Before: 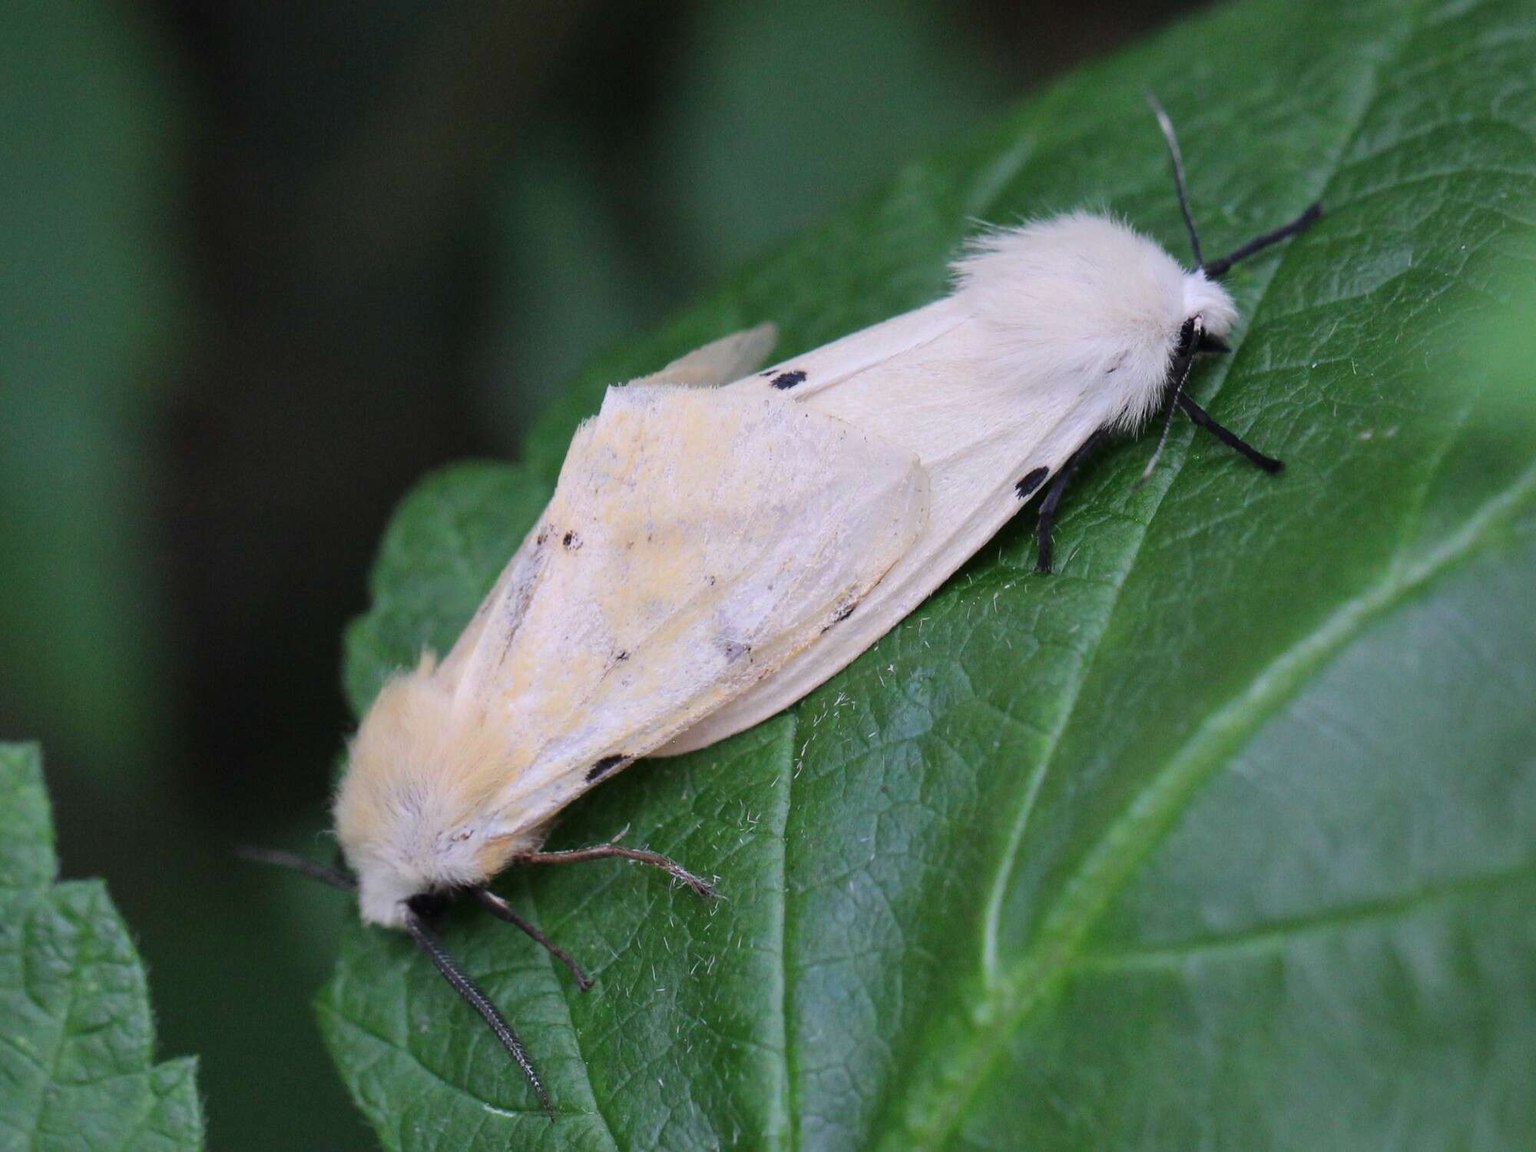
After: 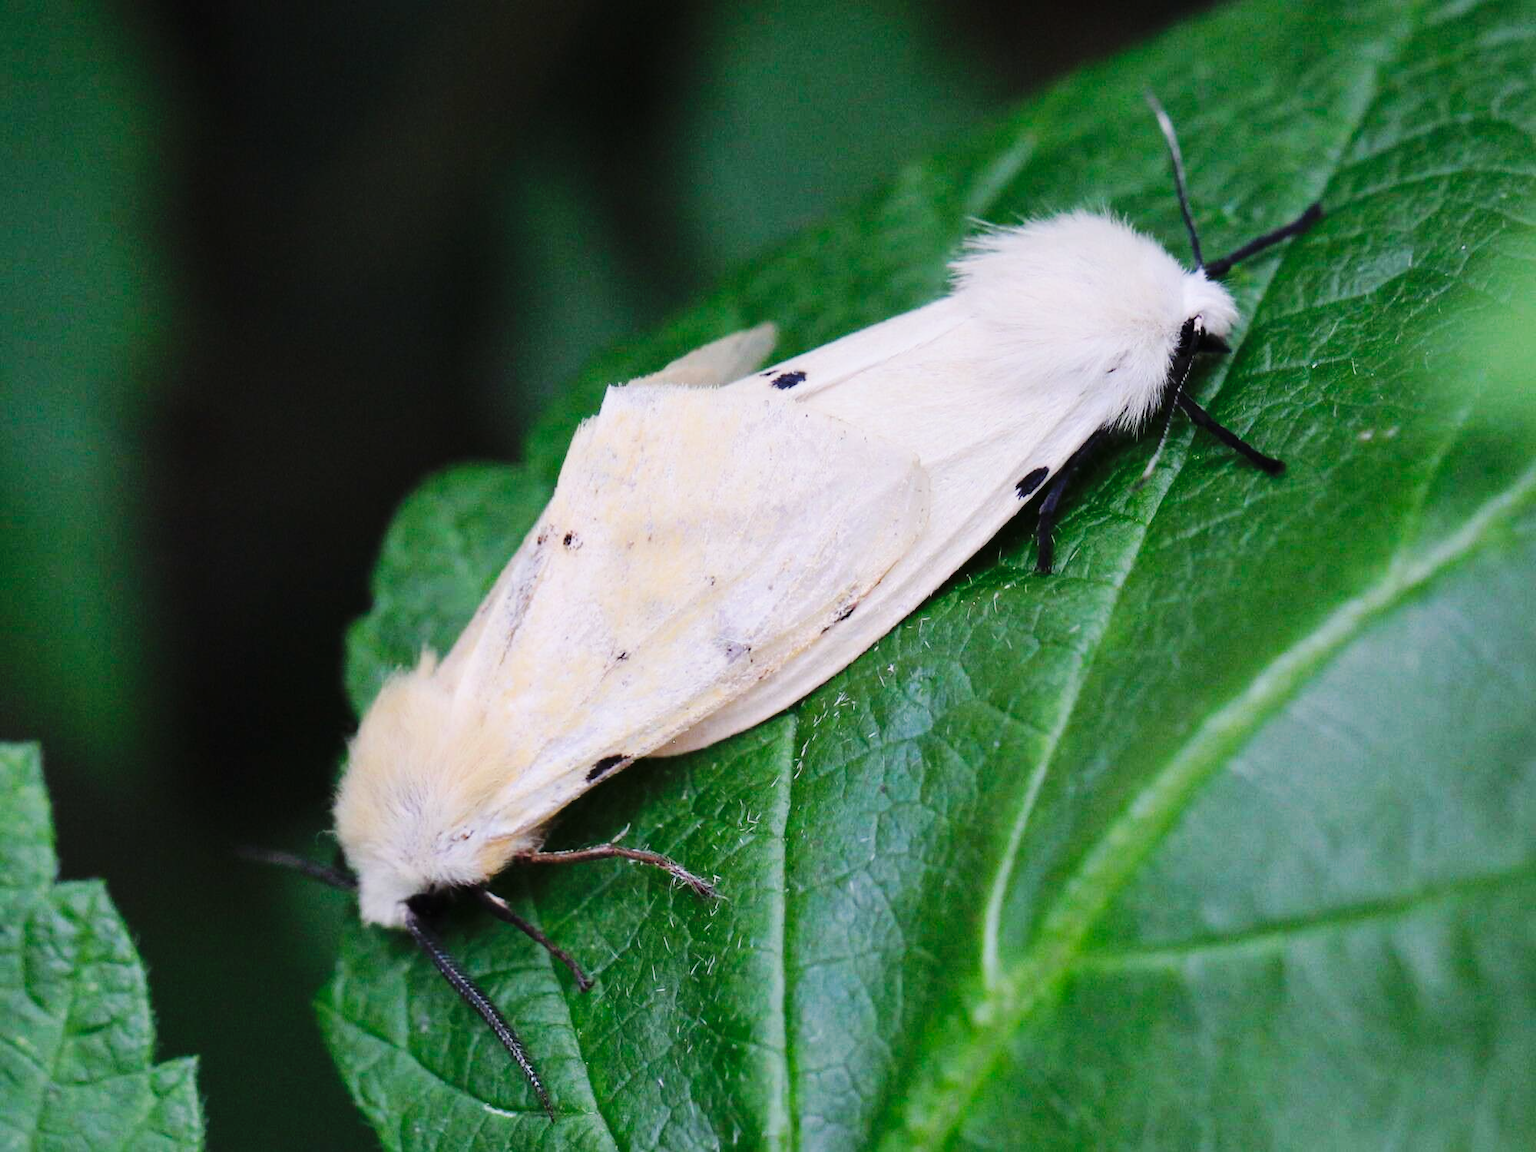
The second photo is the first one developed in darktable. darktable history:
base curve: curves: ch0 [(0, 0) (0.036, 0.025) (0.121, 0.166) (0.206, 0.329) (0.605, 0.79) (1, 1)], preserve colors none
exposure: exposure -0.041 EV, compensate exposure bias true, compensate highlight preservation false
